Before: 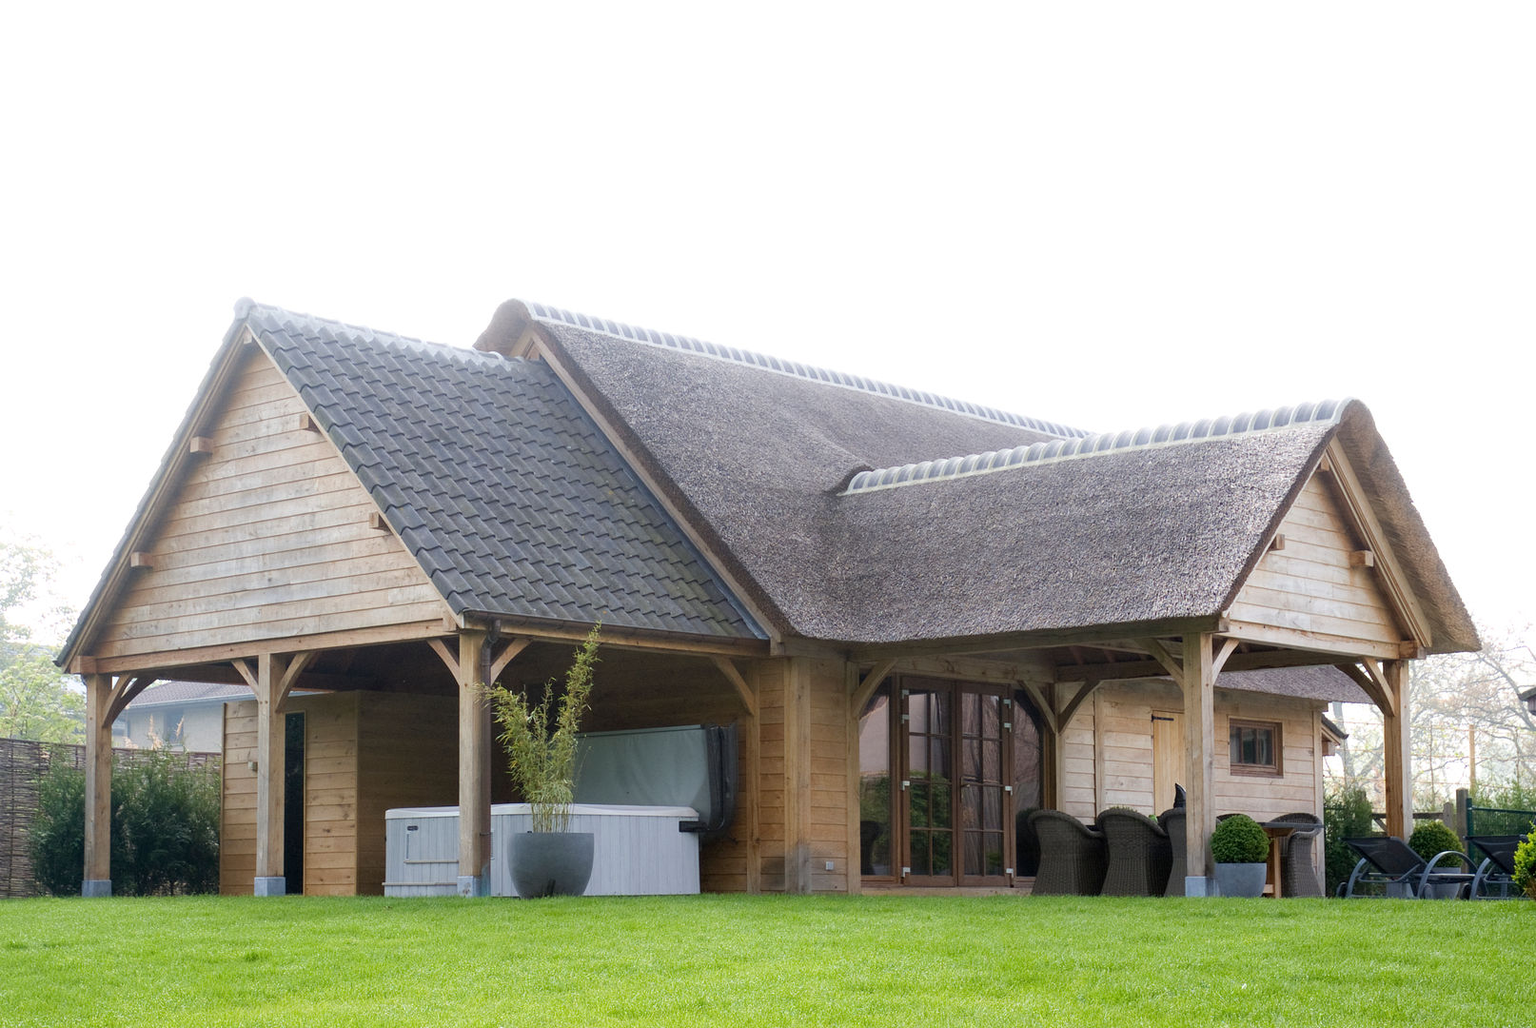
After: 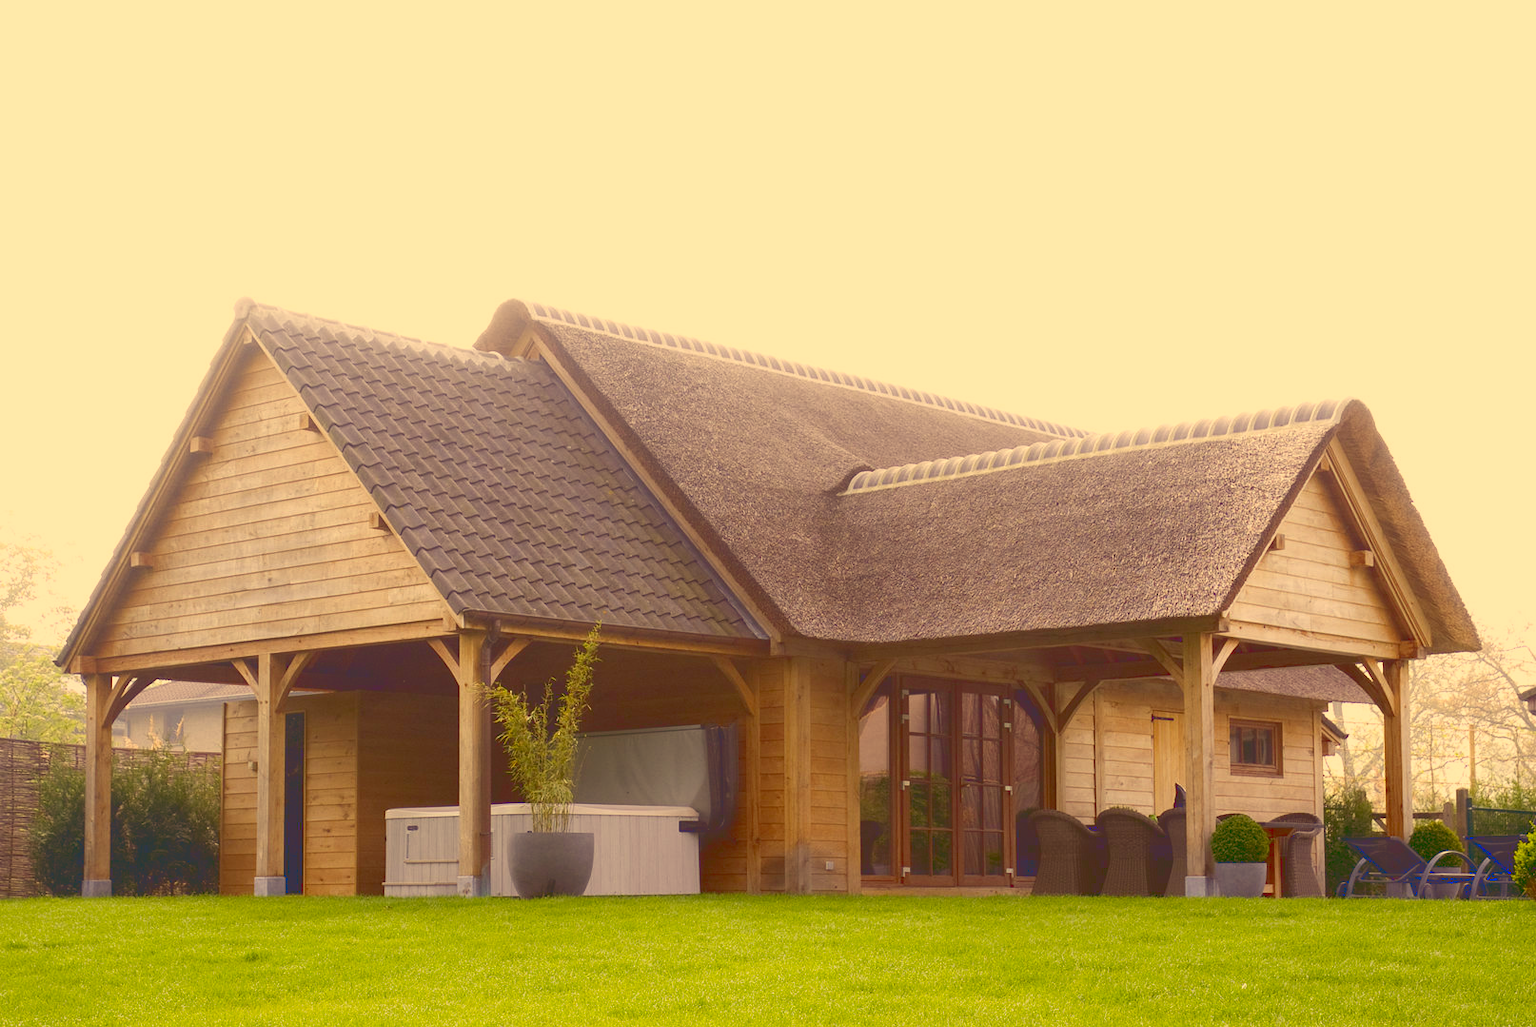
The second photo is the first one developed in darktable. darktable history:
tone curve: curves: ch0 [(0, 0.211) (0.15, 0.25) (1, 0.953)], color space Lab, linked channels, preserve colors none
color correction: highlights a* 9.68, highlights b* 38.81, shadows a* 14.84, shadows b* 3.35
